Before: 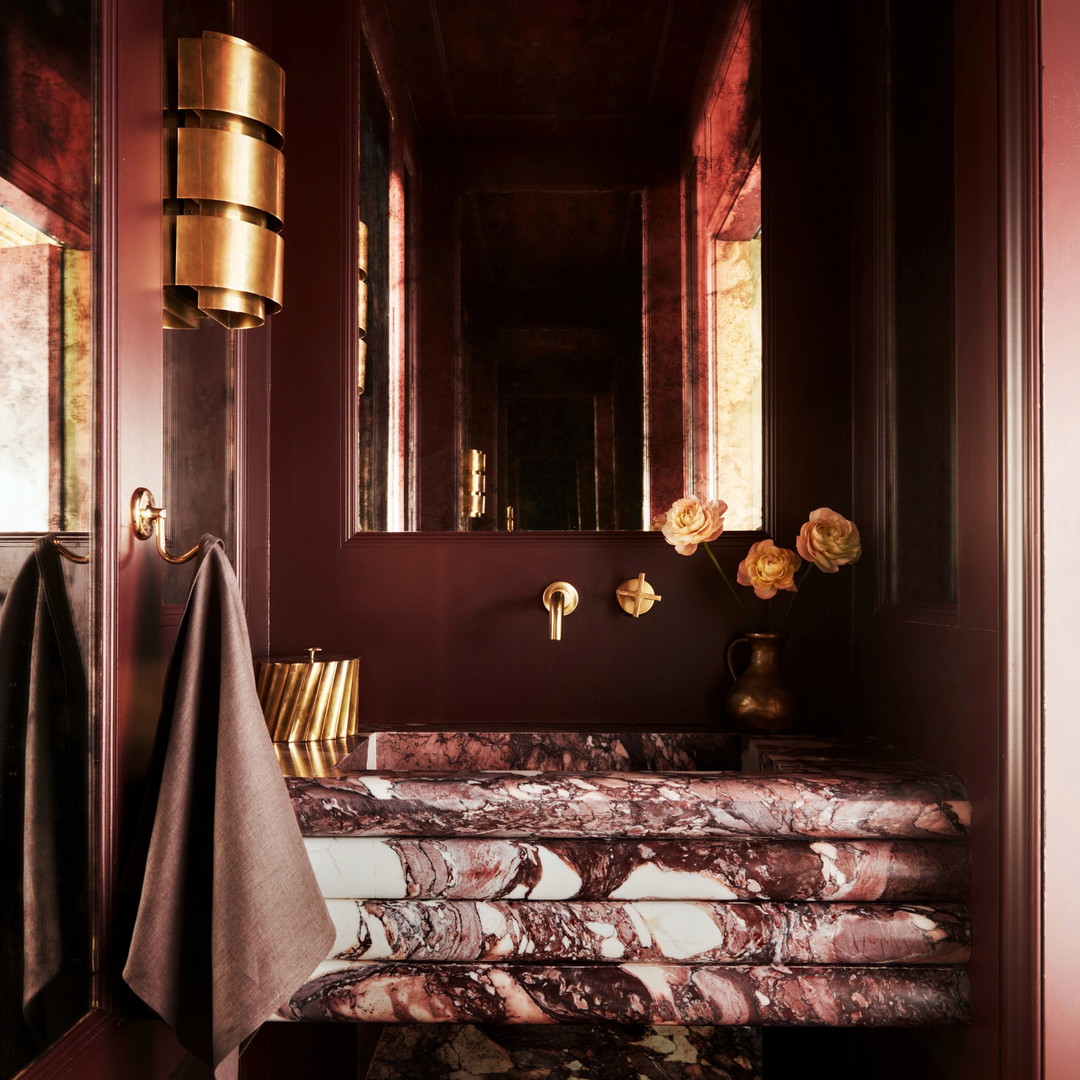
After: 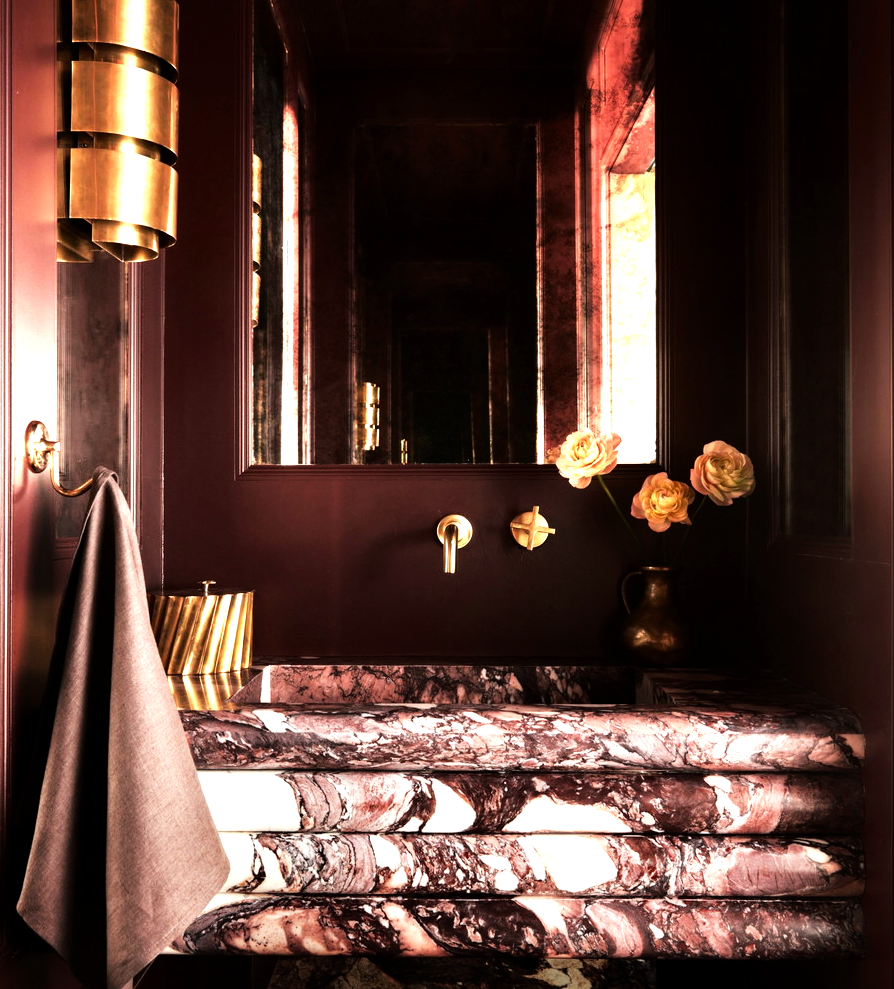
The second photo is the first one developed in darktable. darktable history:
crop: left 9.835%, top 6.206%, right 7.306%, bottom 2.207%
tone equalizer: -8 EV -1.1 EV, -7 EV -0.981 EV, -6 EV -0.887 EV, -5 EV -0.582 EV, -3 EV 0.582 EV, -2 EV 0.862 EV, -1 EV 1.01 EV, +0 EV 1.07 EV
